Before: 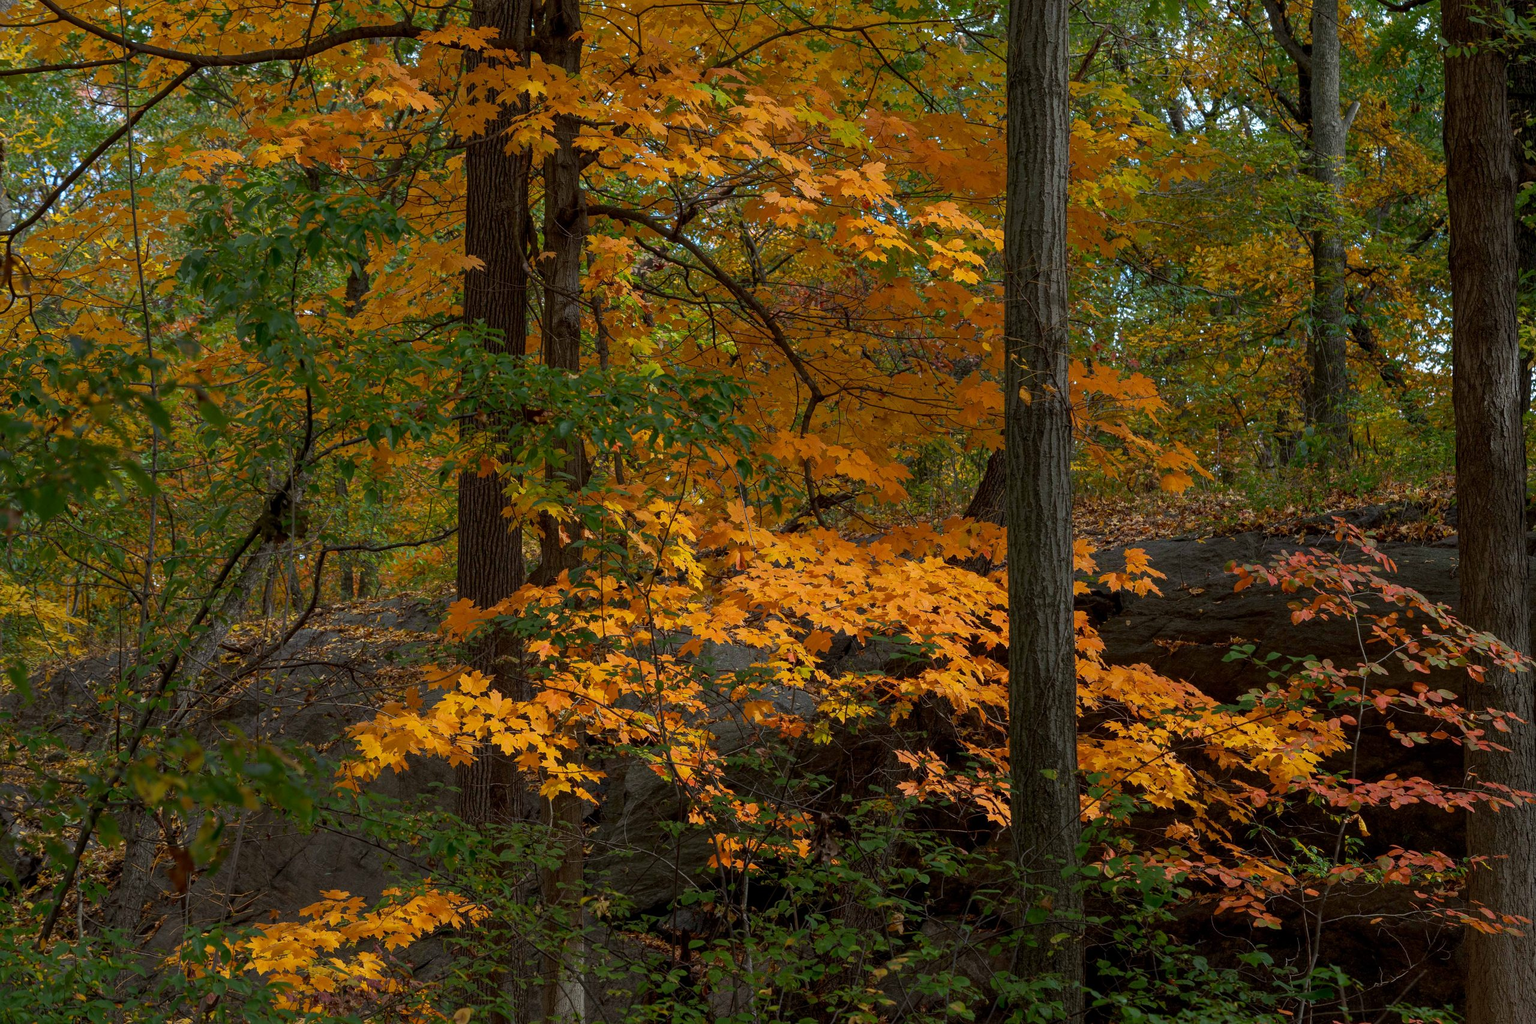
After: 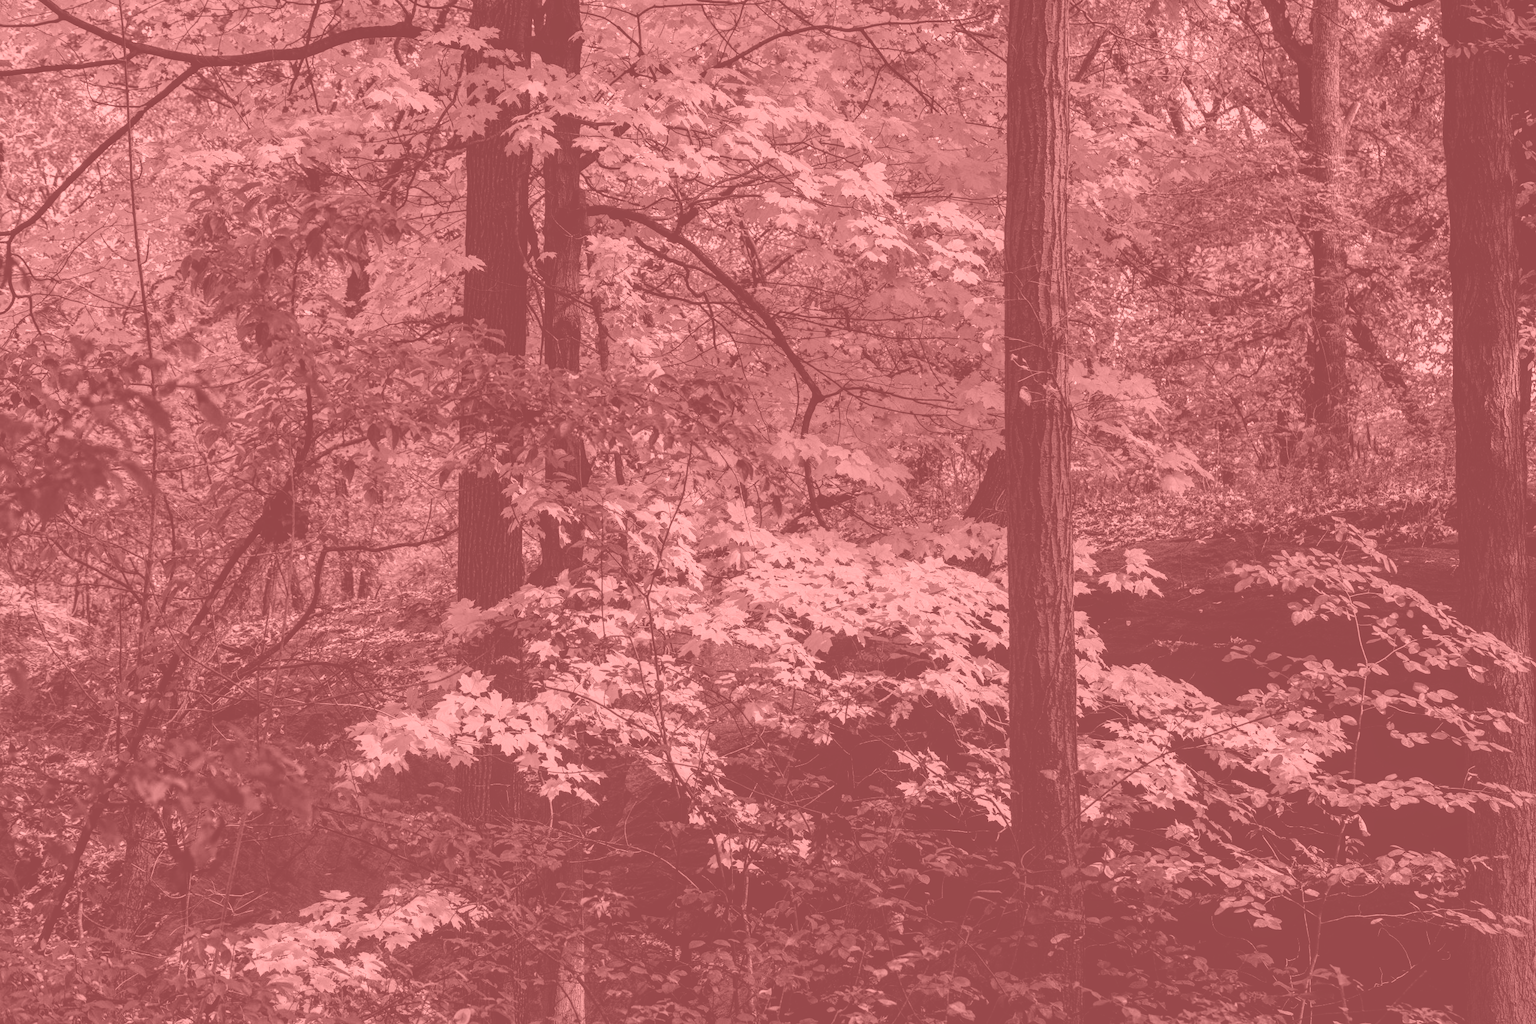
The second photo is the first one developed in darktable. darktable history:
contrast brightness saturation: contrast 0.2, brightness 0.16, saturation 0.22
colorize: saturation 51%, source mix 50.67%, lightness 50.67%
local contrast: on, module defaults
filmic rgb: black relative exposure -5 EV, hardness 2.88, contrast 1.3, highlights saturation mix -30%
